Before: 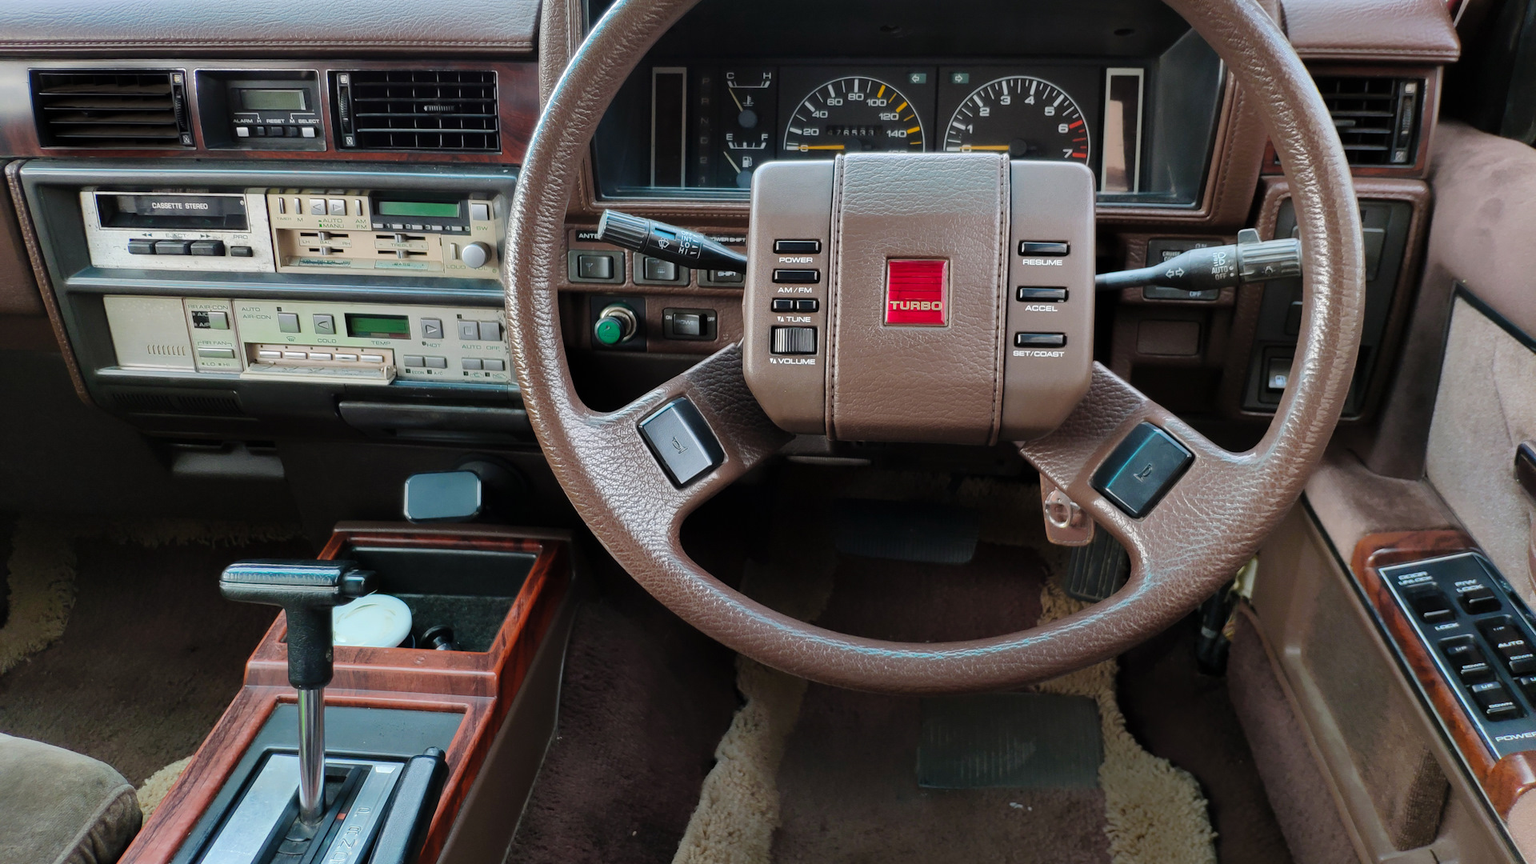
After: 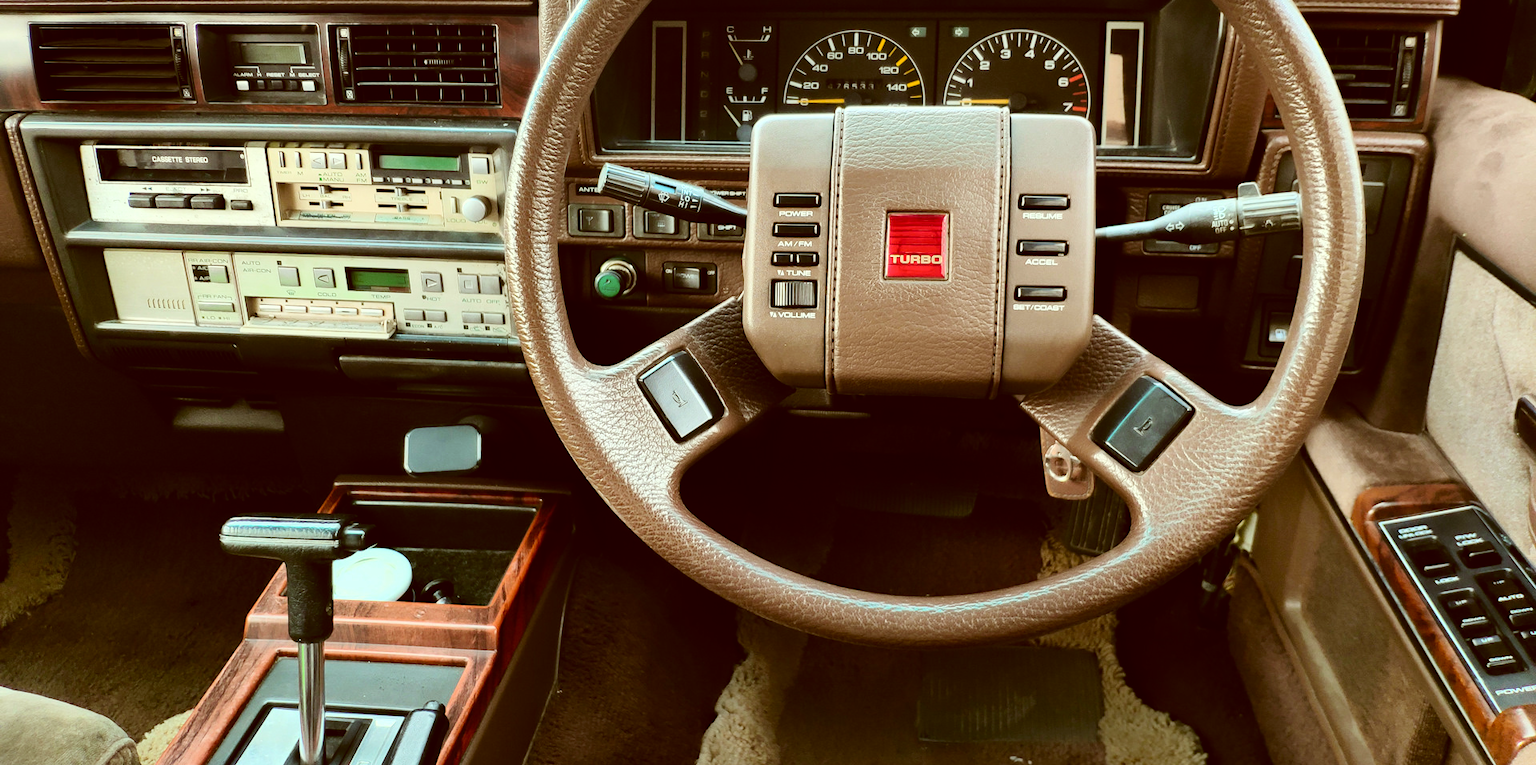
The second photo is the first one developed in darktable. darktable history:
crop and rotate: top 5.439%, bottom 5.862%
shadows and highlights: shadows 29.43, highlights -29.6, low approximation 0.01, soften with gaussian
contrast brightness saturation: contrast 0.241, brightness 0.089
tone equalizer: -8 EV -0.397 EV, -7 EV -0.399 EV, -6 EV -0.372 EV, -5 EV -0.198 EV, -3 EV 0.244 EV, -2 EV 0.353 EV, -1 EV 0.402 EV, +0 EV 0.398 EV
color correction: highlights a* -5.53, highlights b* 9.8, shadows a* 9.47, shadows b* 24.98
